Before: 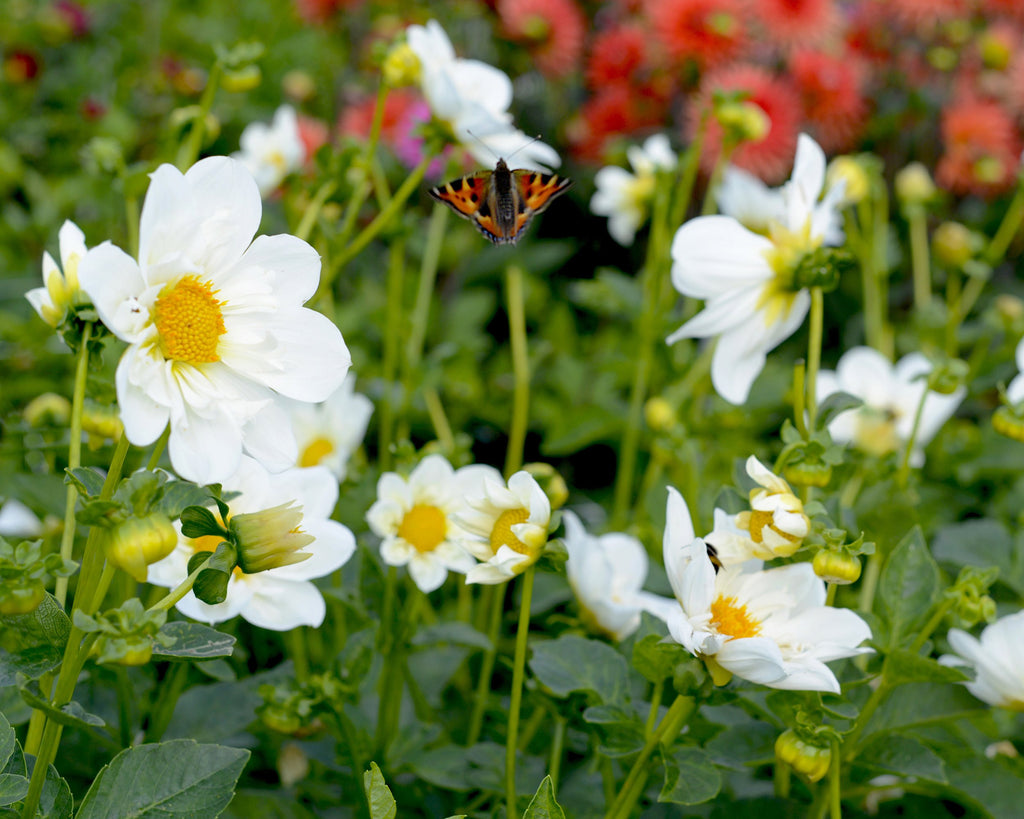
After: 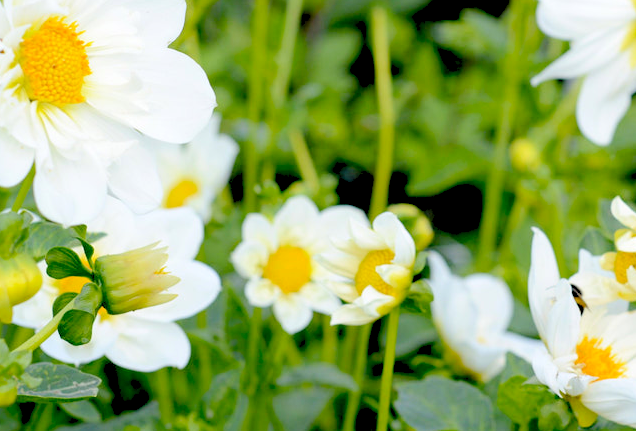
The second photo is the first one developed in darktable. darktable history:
crop: left 13.257%, top 31.723%, right 24.568%, bottom 15.553%
levels: white 90.69%, levels [0.093, 0.434, 0.988]
